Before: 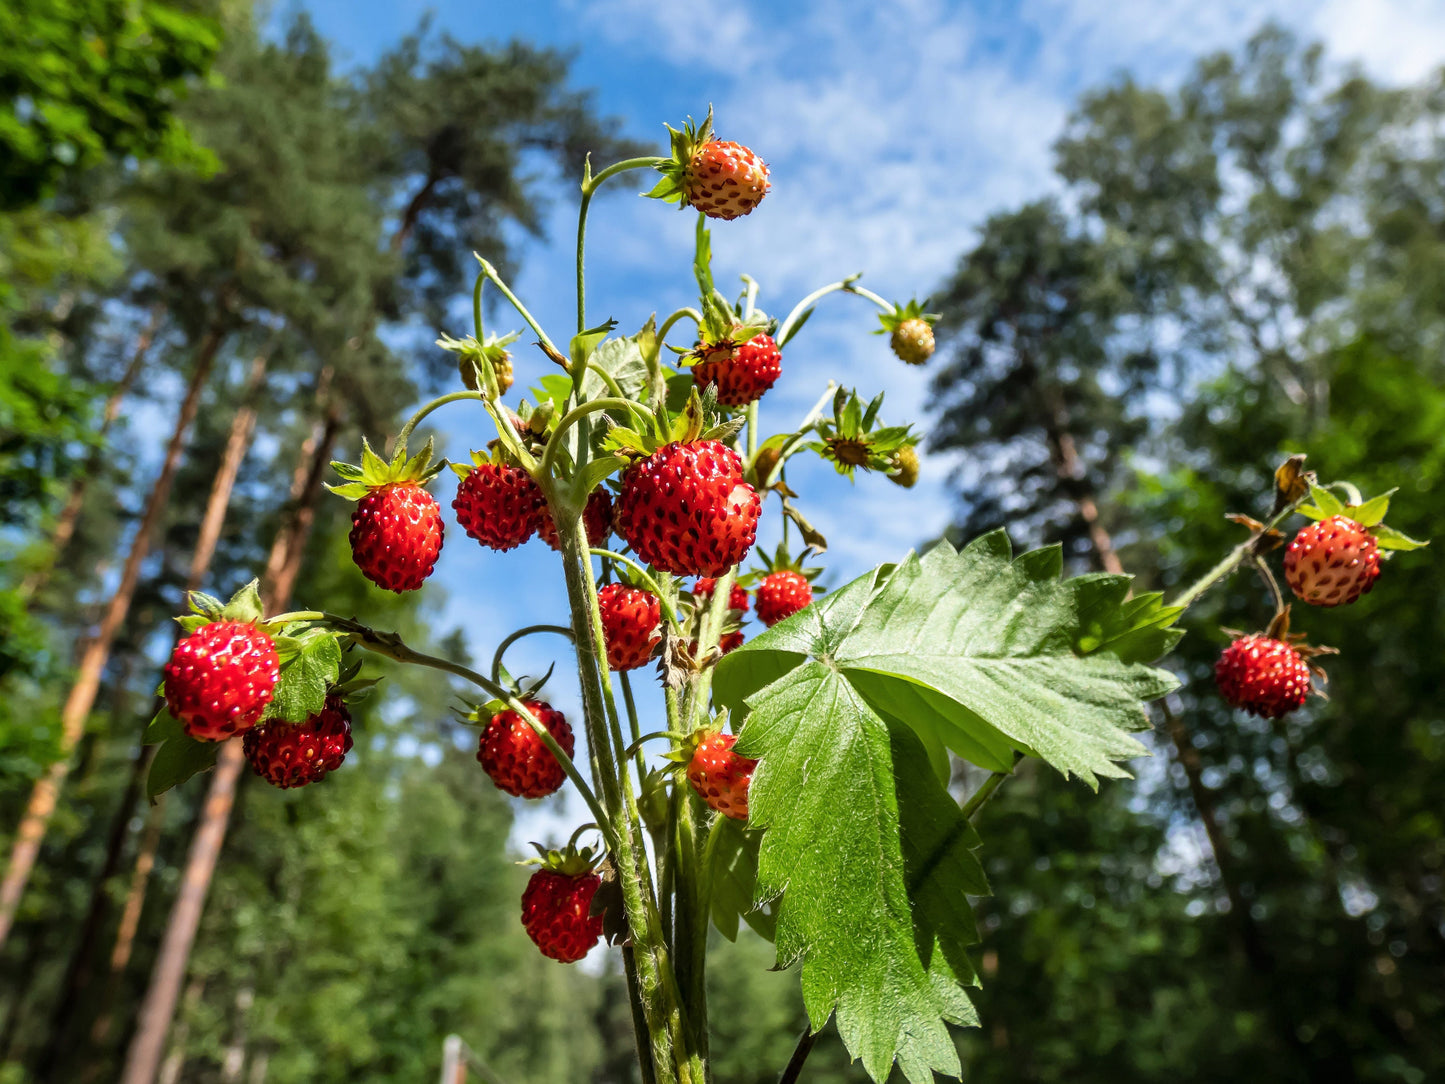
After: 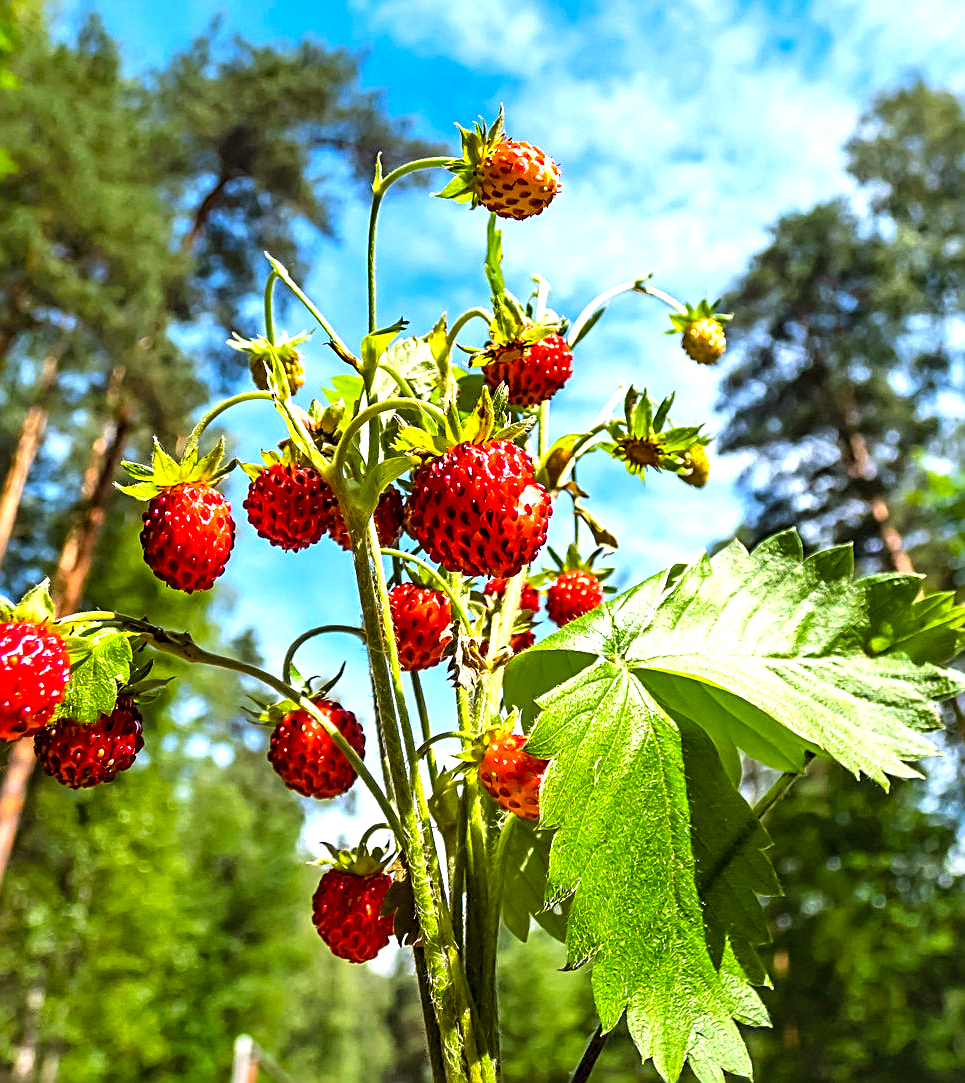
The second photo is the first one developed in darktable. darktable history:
sharpen: radius 2.604, amount 0.695
crop and rotate: left 14.482%, right 18.672%
color balance rgb: shadows lift › chroma 2.02%, shadows lift › hue 51.27°, linear chroma grading › mid-tones 7.265%, perceptual saturation grading › global saturation 25.604%, global vibrance 20%
shadows and highlights: shadows 37.78, highlights -27.4, soften with gaussian
exposure: black level correction 0, exposure 0.894 EV, compensate highlight preservation false
